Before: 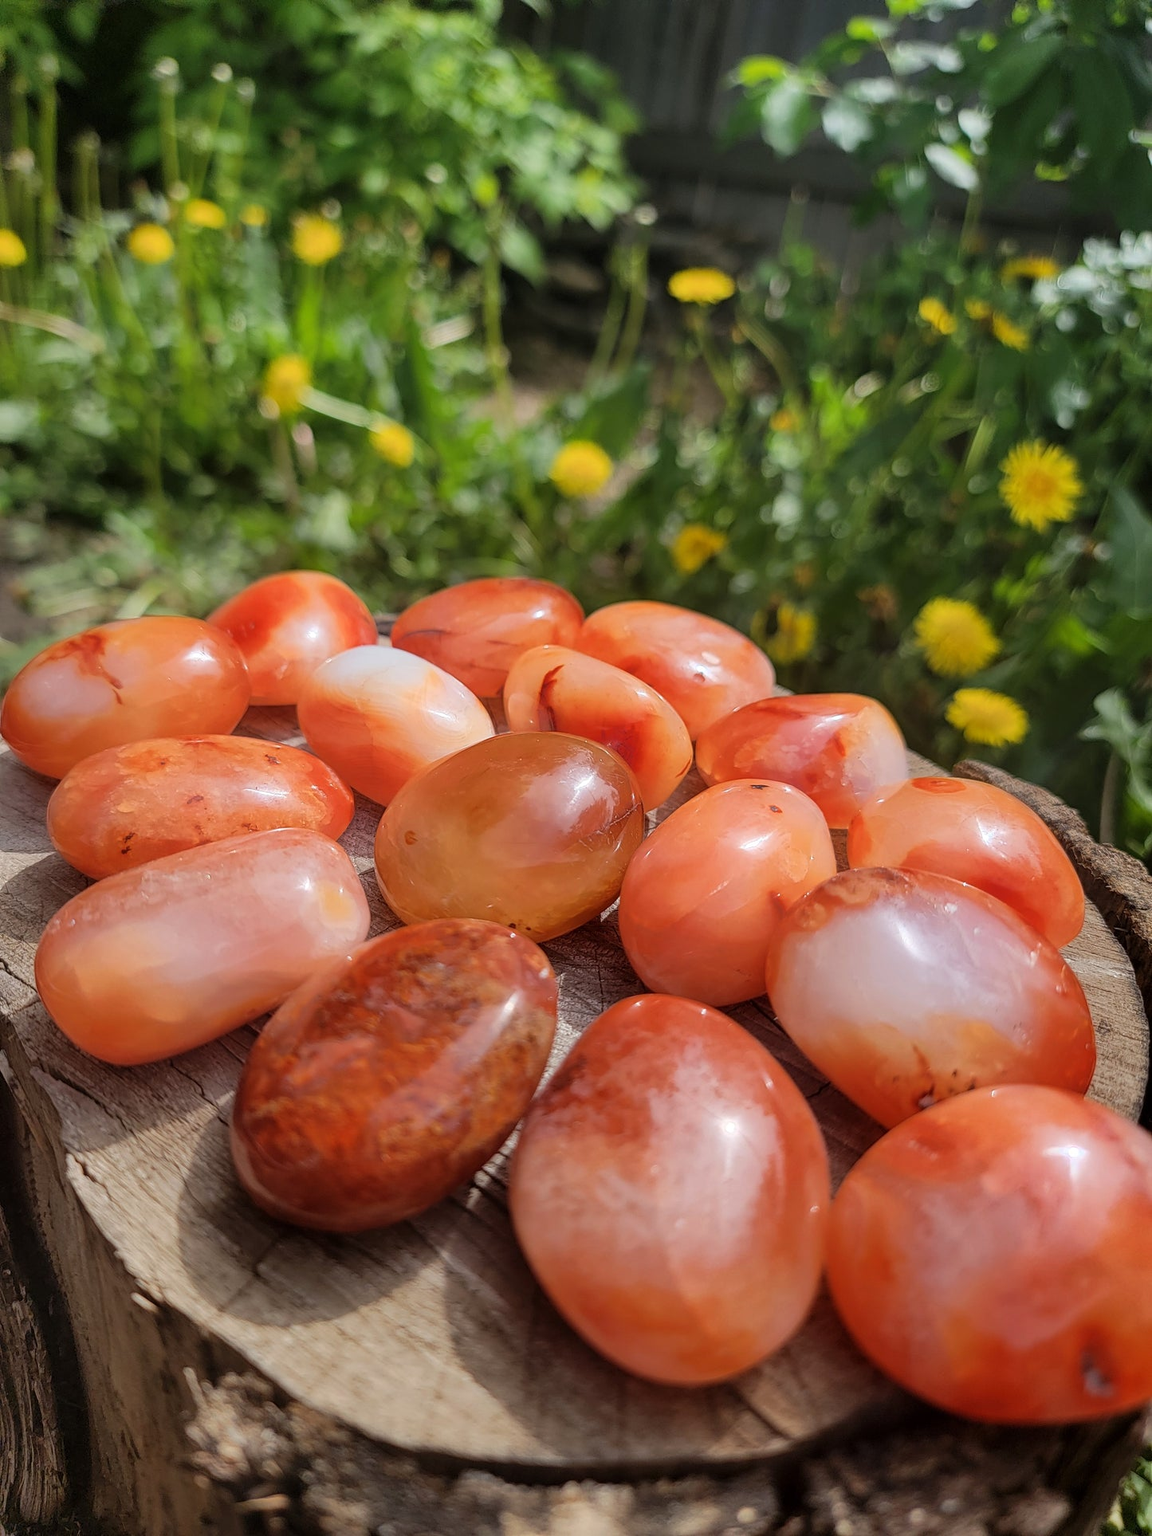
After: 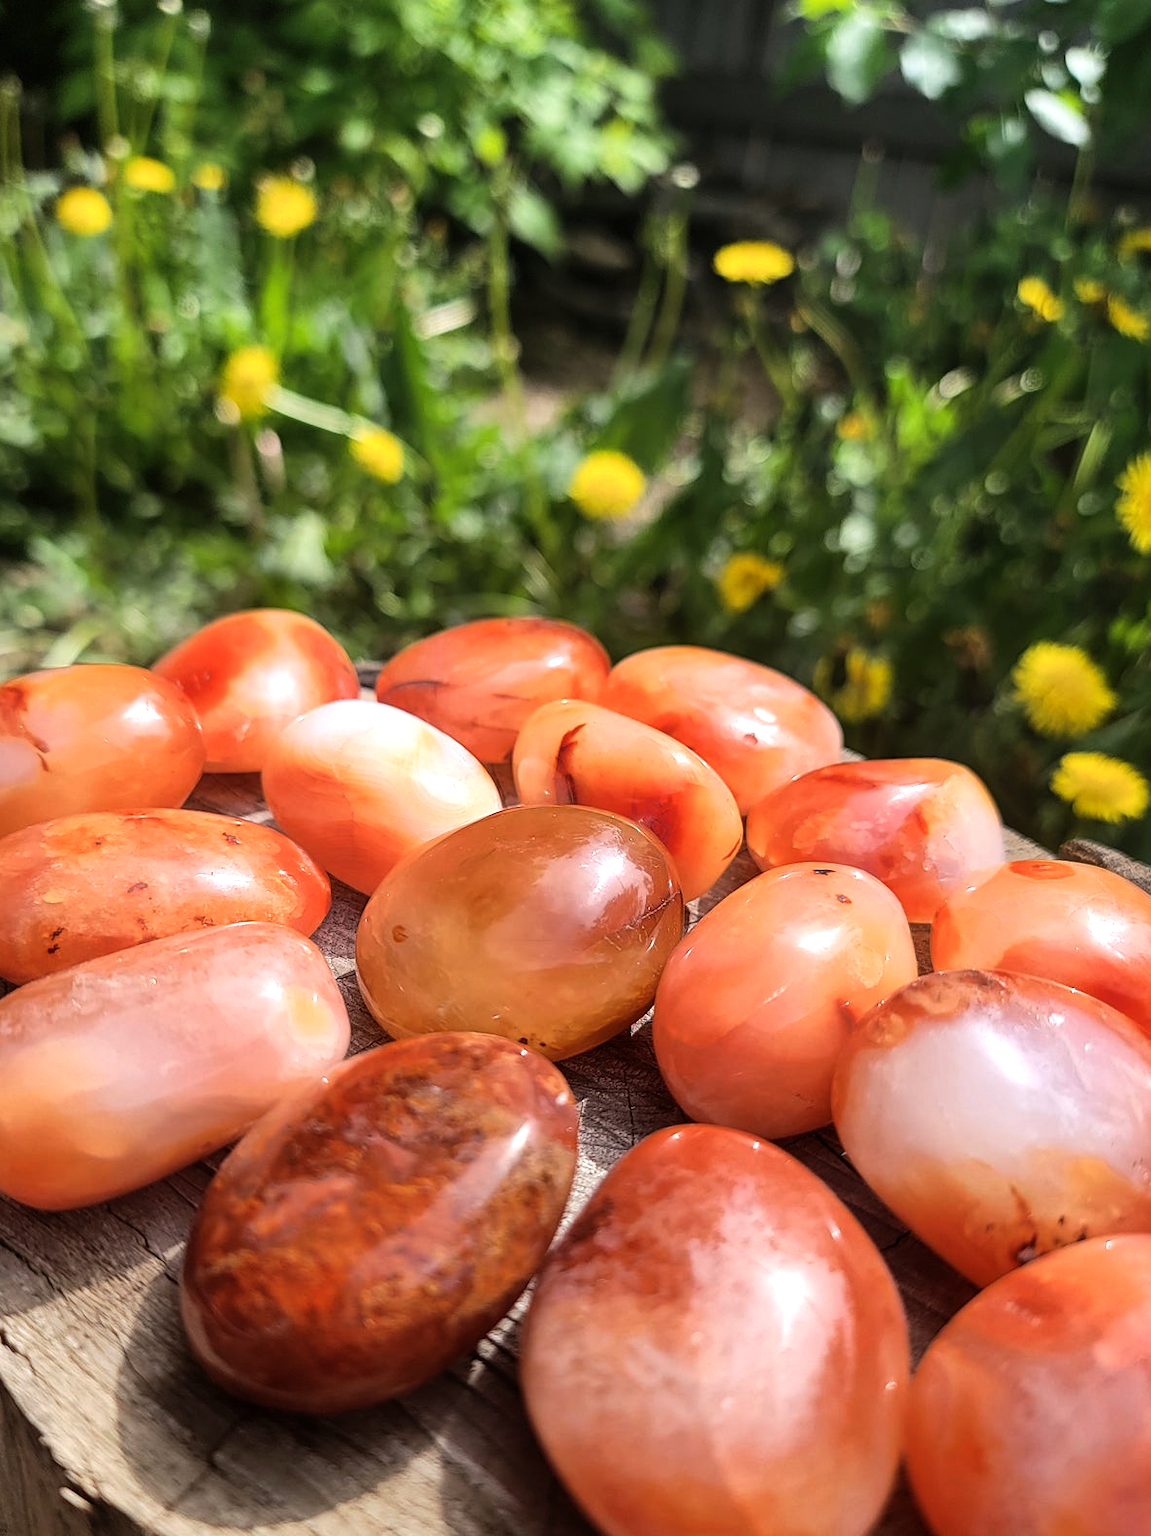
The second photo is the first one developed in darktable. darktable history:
tone equalizer: -8 EV -0.75 EV, -7 EV -0.7 EV, -6 EV -0.6 EV, -5 EV -0.4 EV, -3 EV 0.4 EV, -2 EV 0.6 EV, -1 EV 0.7 EV, +0 EV 0.75 EV, edges refinement/feathering 500, mask exposure compensation -1.57 EV, preserve details no
white balance: emerald 1
crop and rotate: left 7.196%, top 4.574%, right 10.605%, bottom 13.178%
